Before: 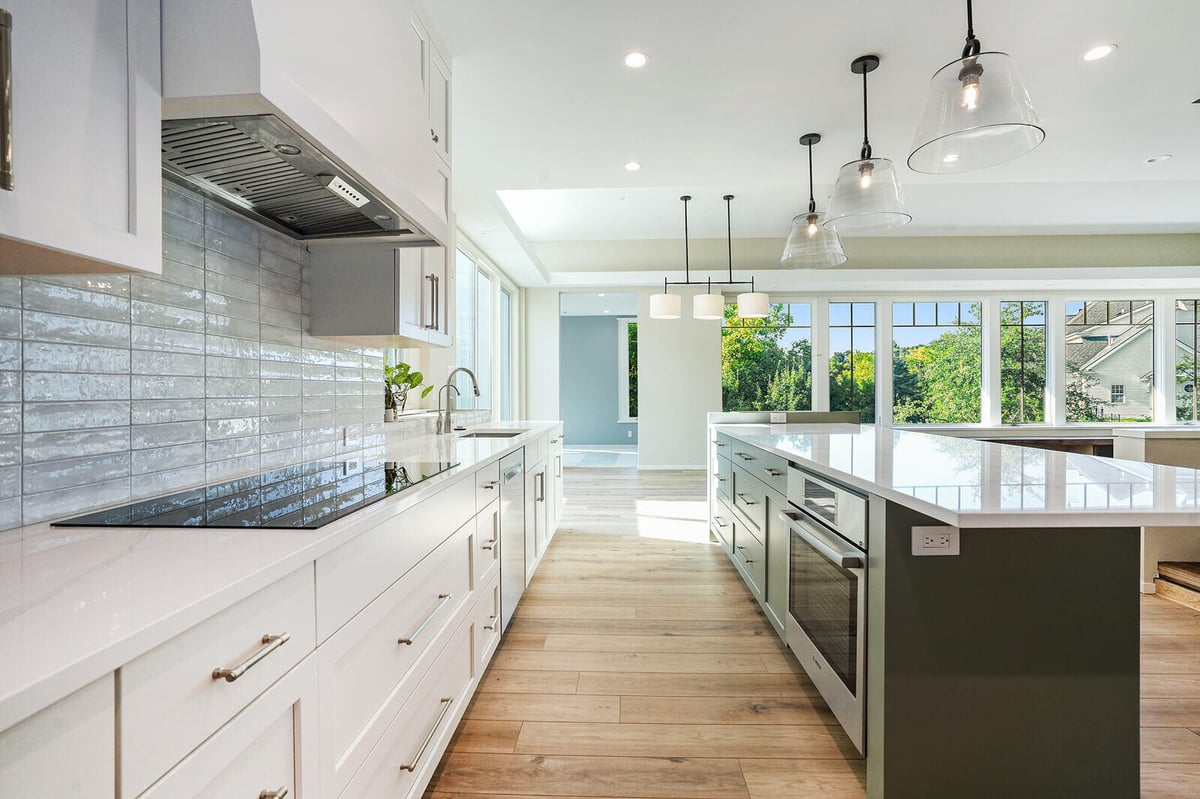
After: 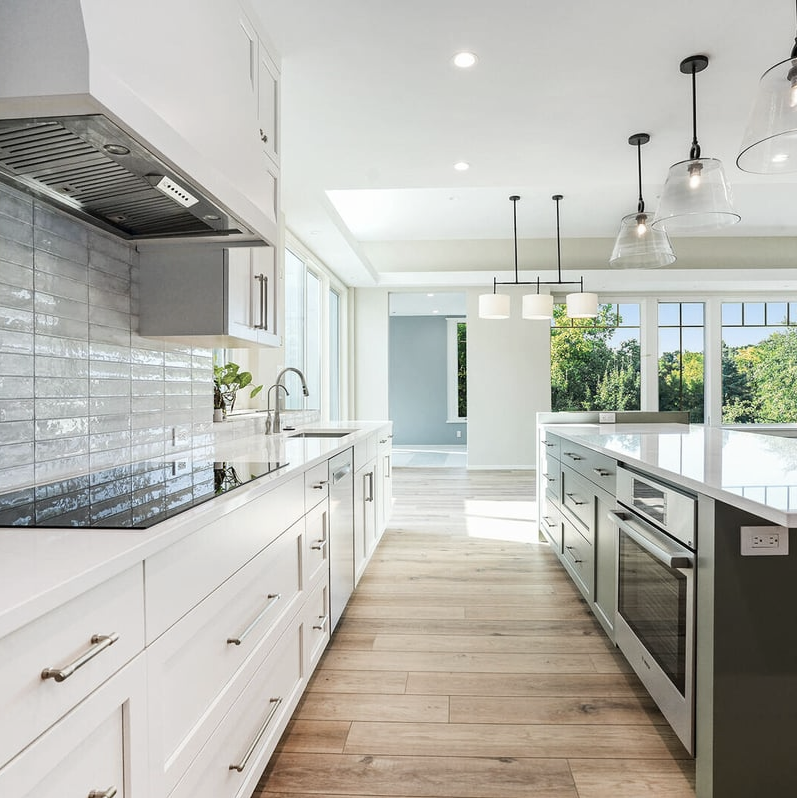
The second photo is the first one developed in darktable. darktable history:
crop and rotate: left 14.327%, right 19.232%
contrast brightness saturation: contrast 0.098, saturation -0.299
